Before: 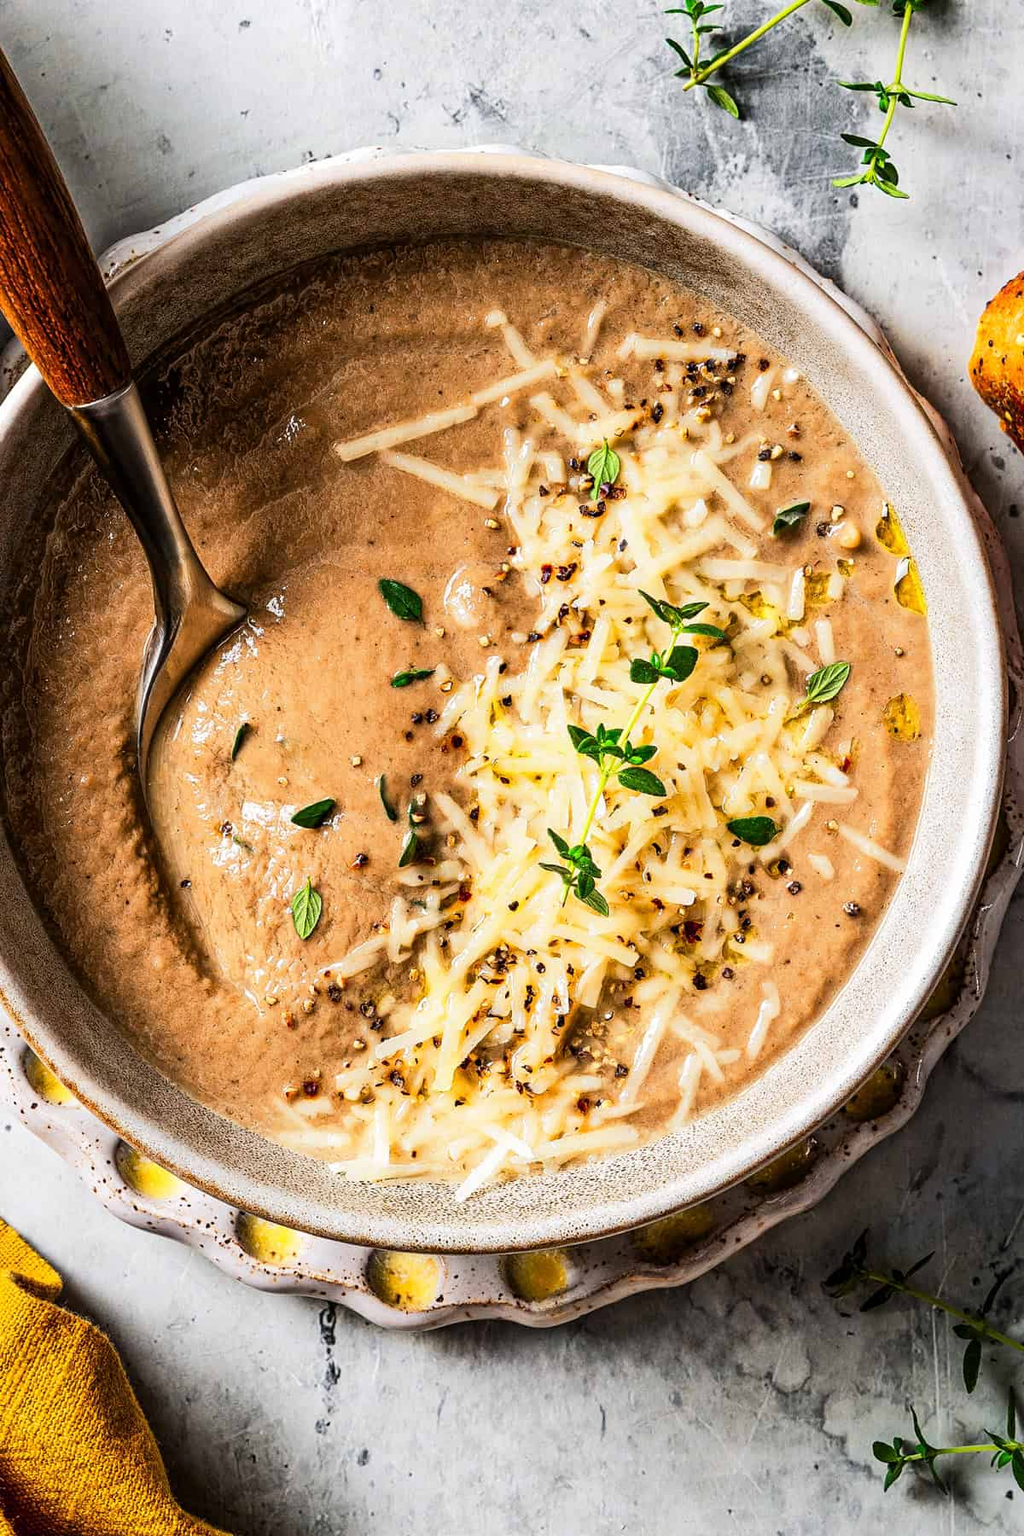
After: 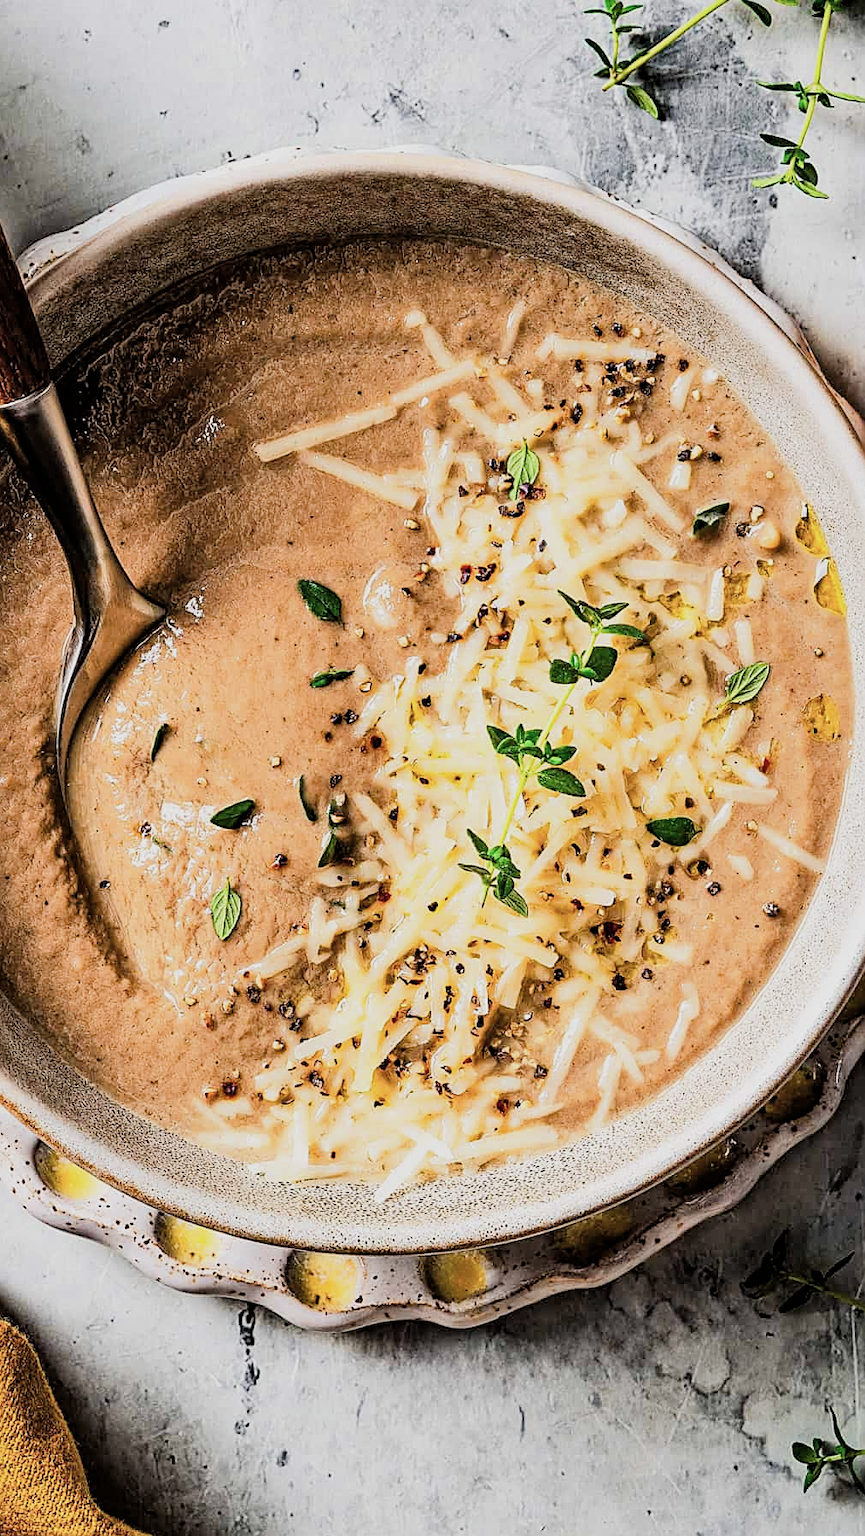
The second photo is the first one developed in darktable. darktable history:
shadows and highlights: shadows 37.49, highlights -27.94, soften with gaussian
exposure: black level correction 0, exposure 0.499 EV, compensate highlight preservation false
haze removal: compatibility mode true, adaptive false
color correction: highlights b* -0.053, saturation 0.821
crop: left 7.992%, right 7.507%
sharpen: on, module defaults
filmic rgb: black relative exposure -7.65 EV, white relative exposure 4.56 EV, threshold 3.01 EV, hardness 3.61, enable highlight reconstruction true
